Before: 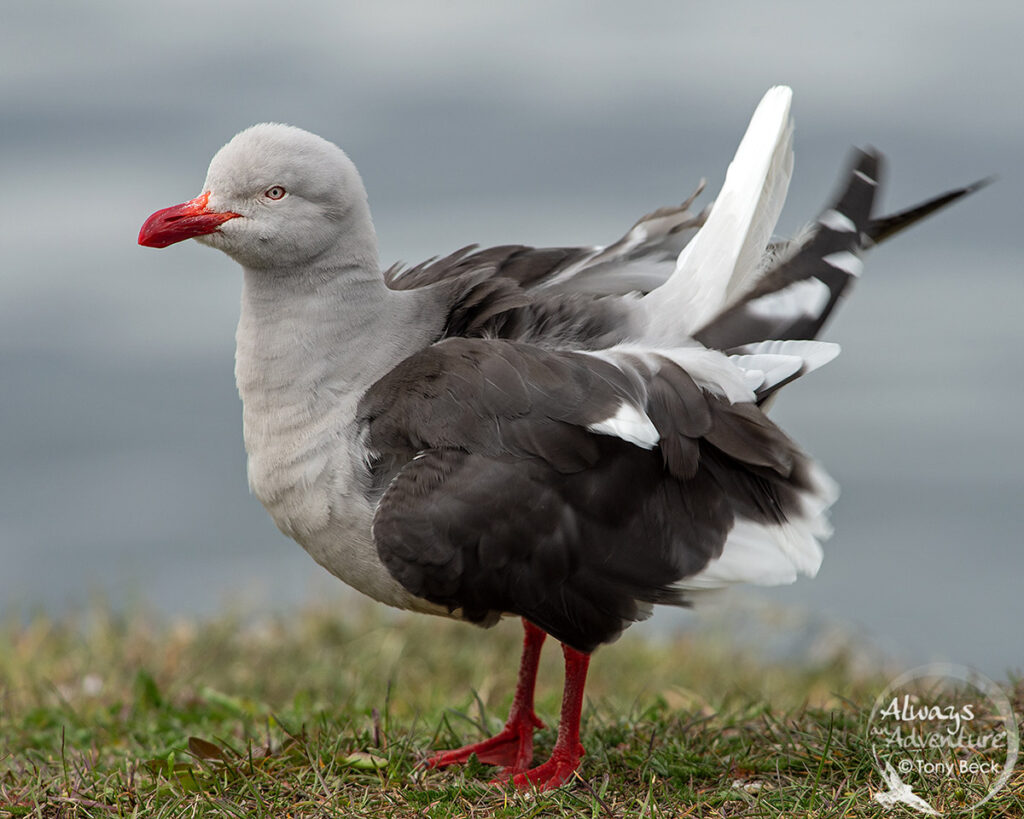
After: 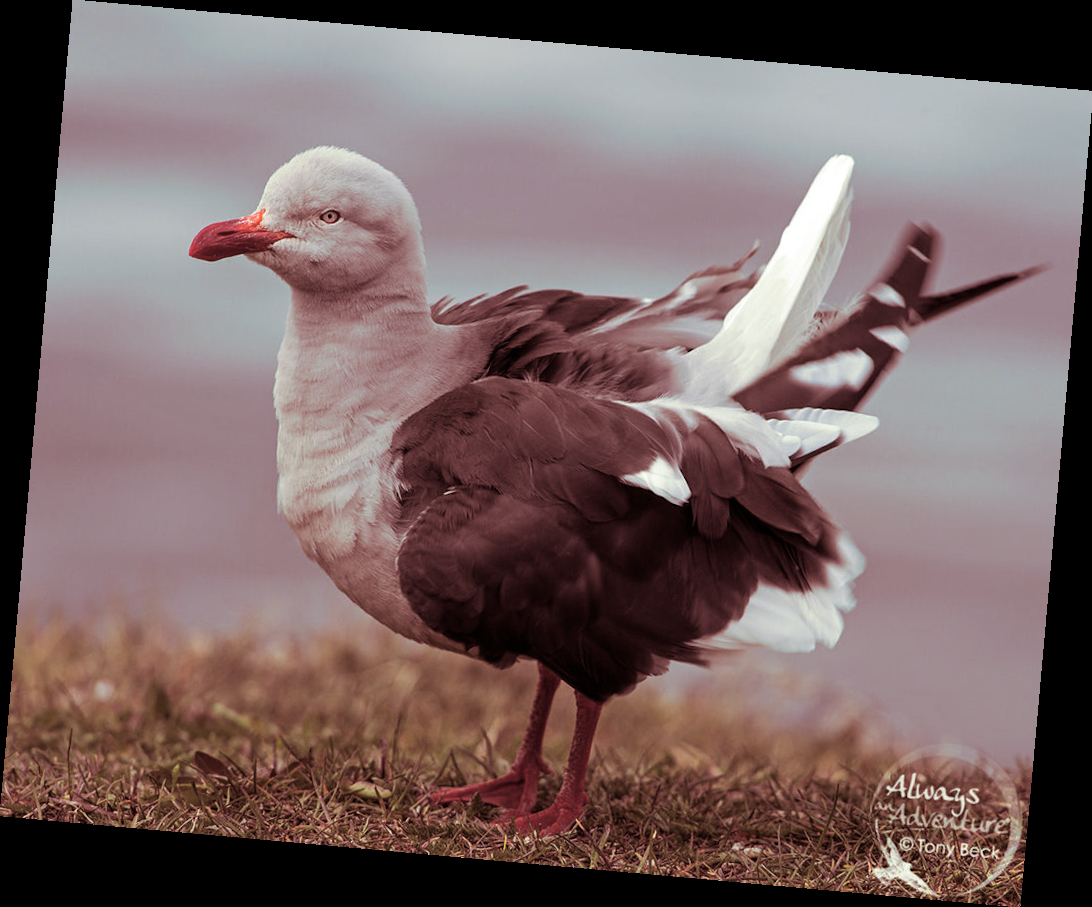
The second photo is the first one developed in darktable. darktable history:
split-toning: compress 20%
rotate and perspective: rotation 5.12°, automatic cropping off
